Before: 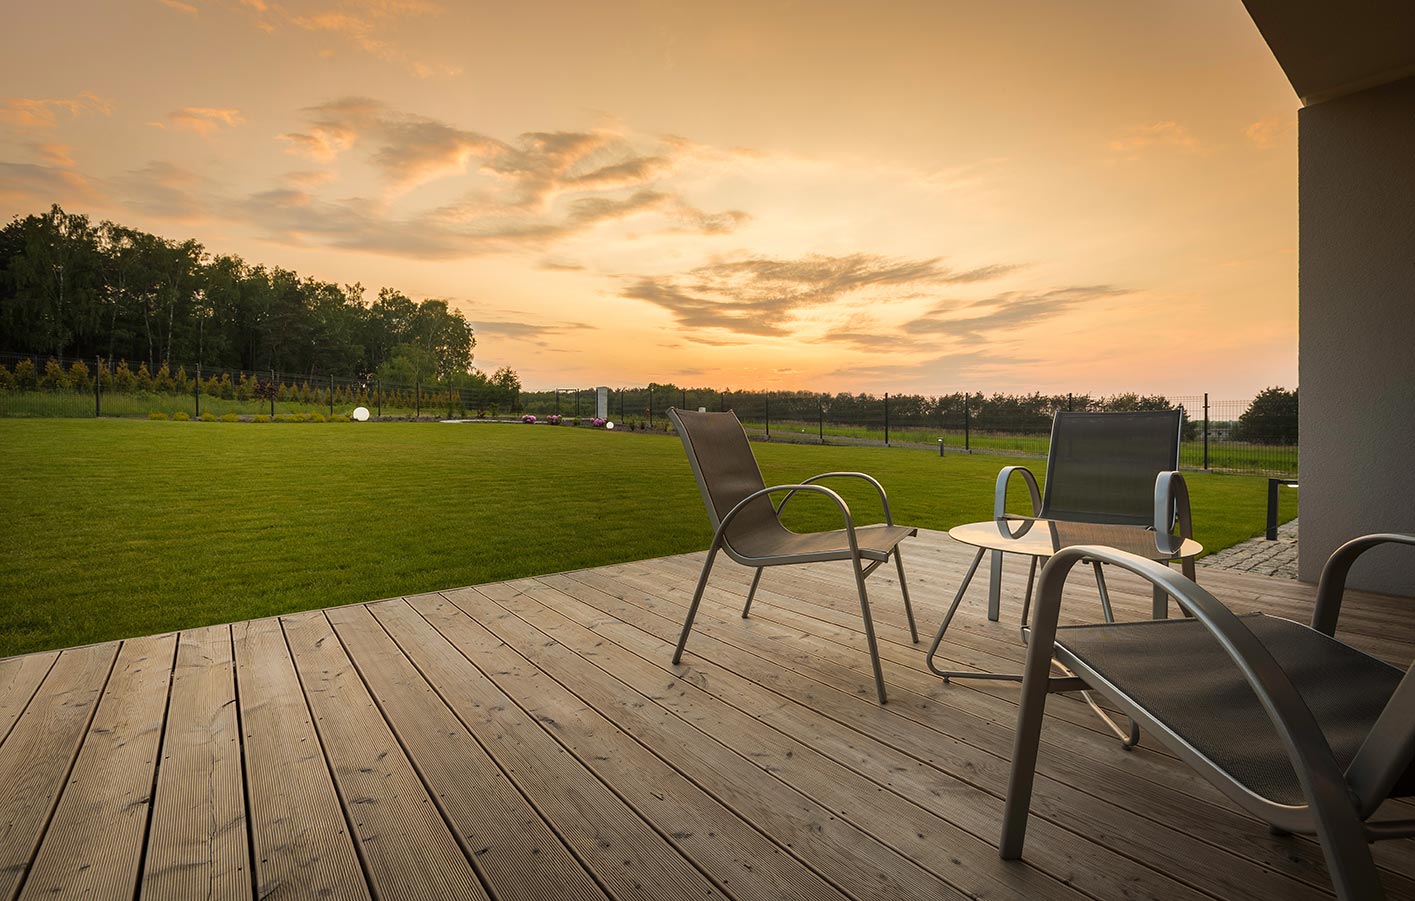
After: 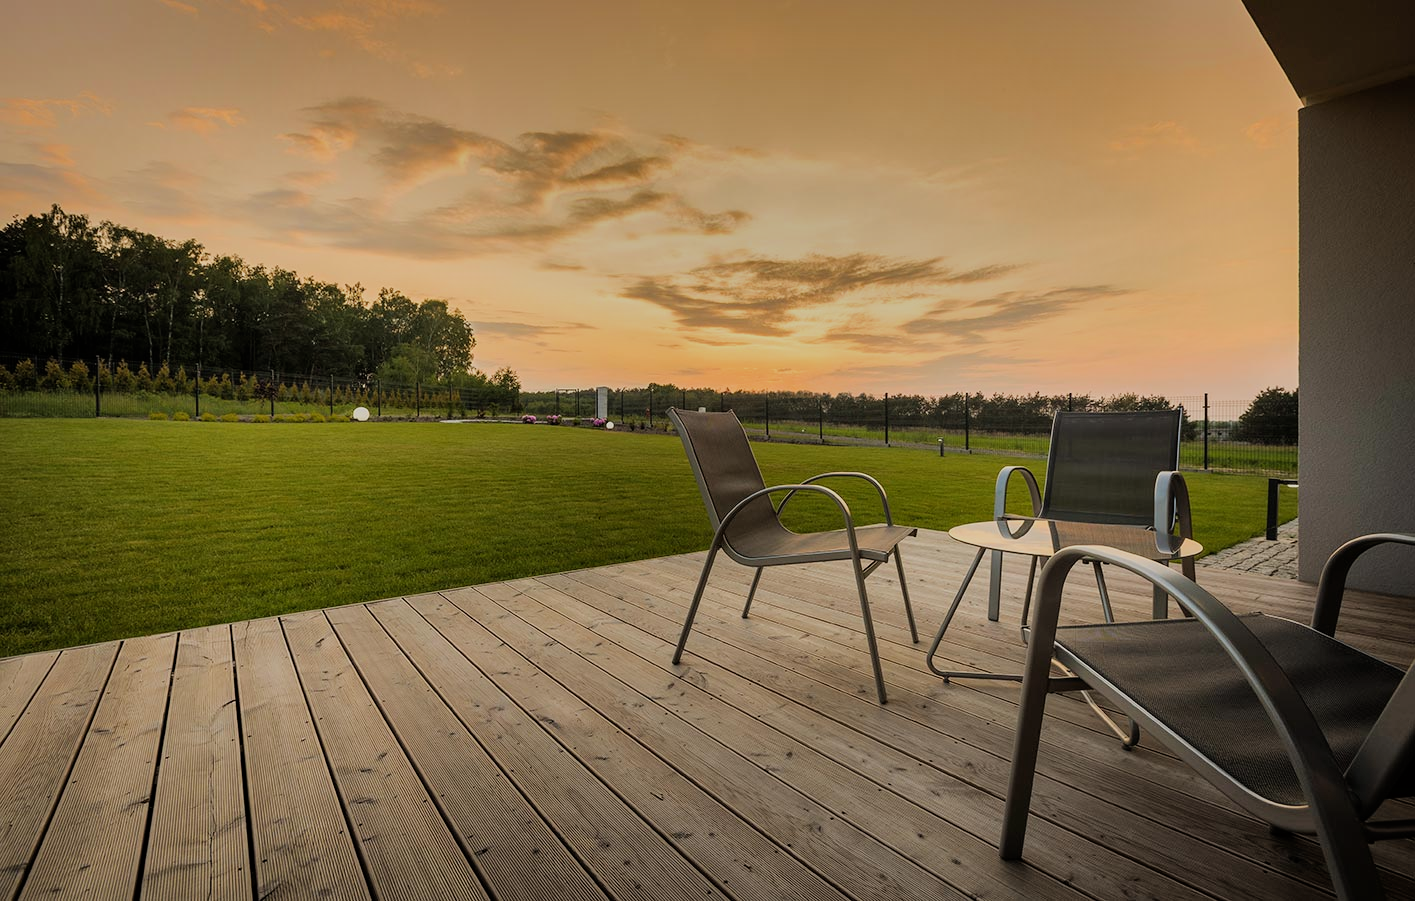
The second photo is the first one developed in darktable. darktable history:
filmic rgb: black relative exposure -7.65 EV, white relative exposure 4.56 EV, hardness 3.61, color science v6 (2022)
shadows and highlights: shadows 24.75, highlights -79.59, soften with gaussian
